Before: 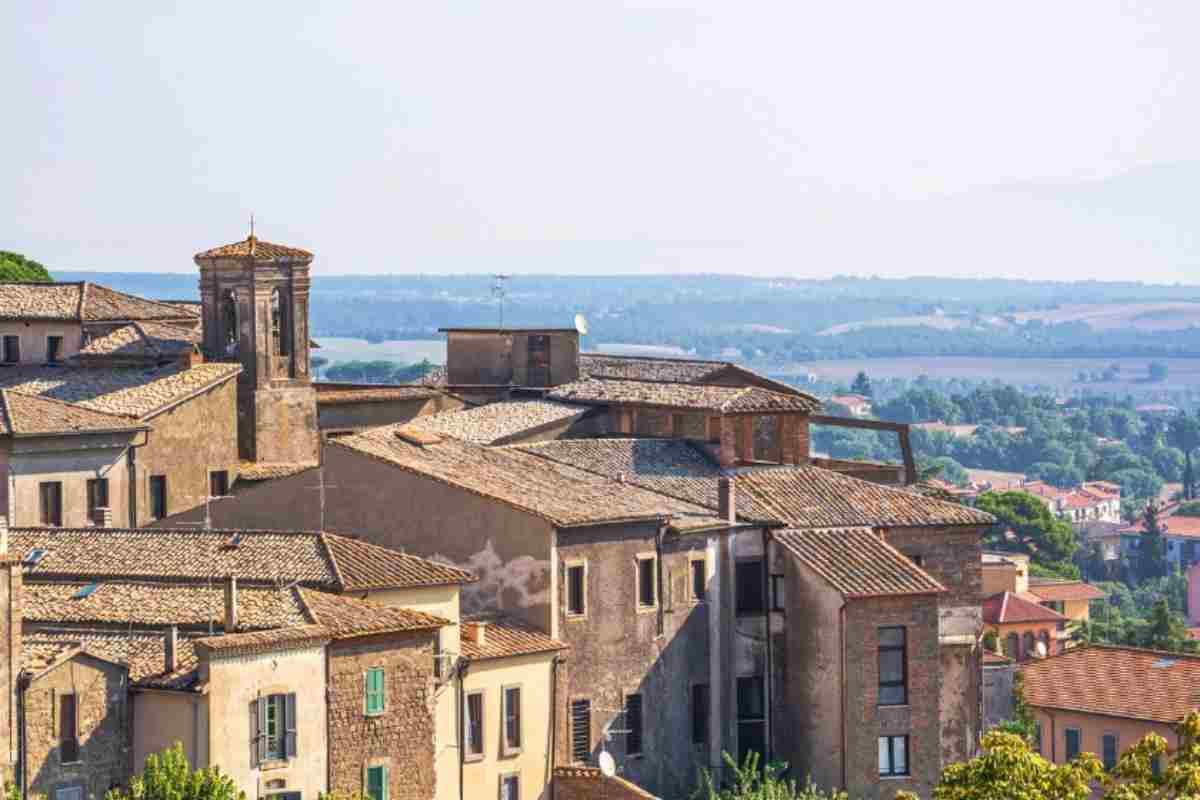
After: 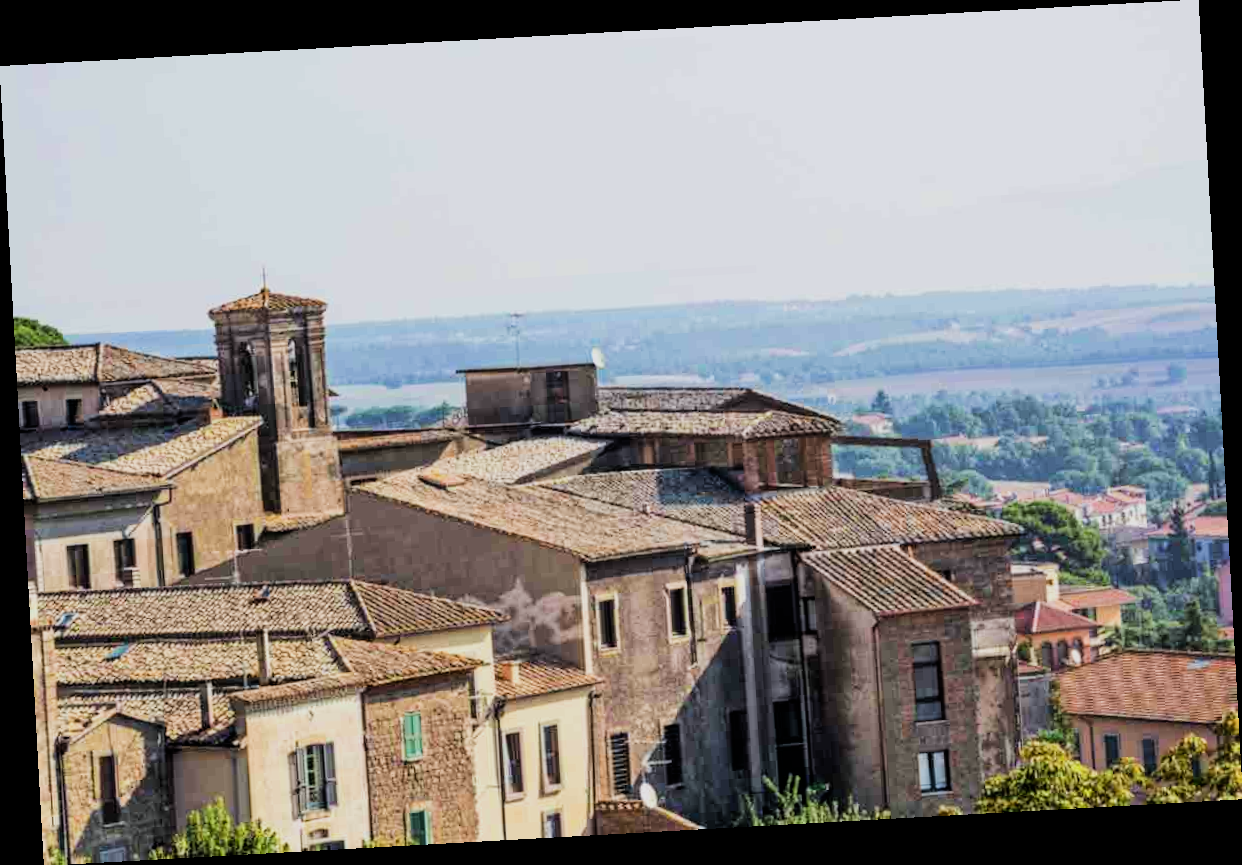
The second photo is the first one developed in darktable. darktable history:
rotate and perspective: rotation -3.18°, automatic cropping off
white balance: red 0.978, blue 0.999
filmic rgb: black relative exposure -5 EV, hardness 2.88, contrast 1.3, highlights saturation mix -30%
